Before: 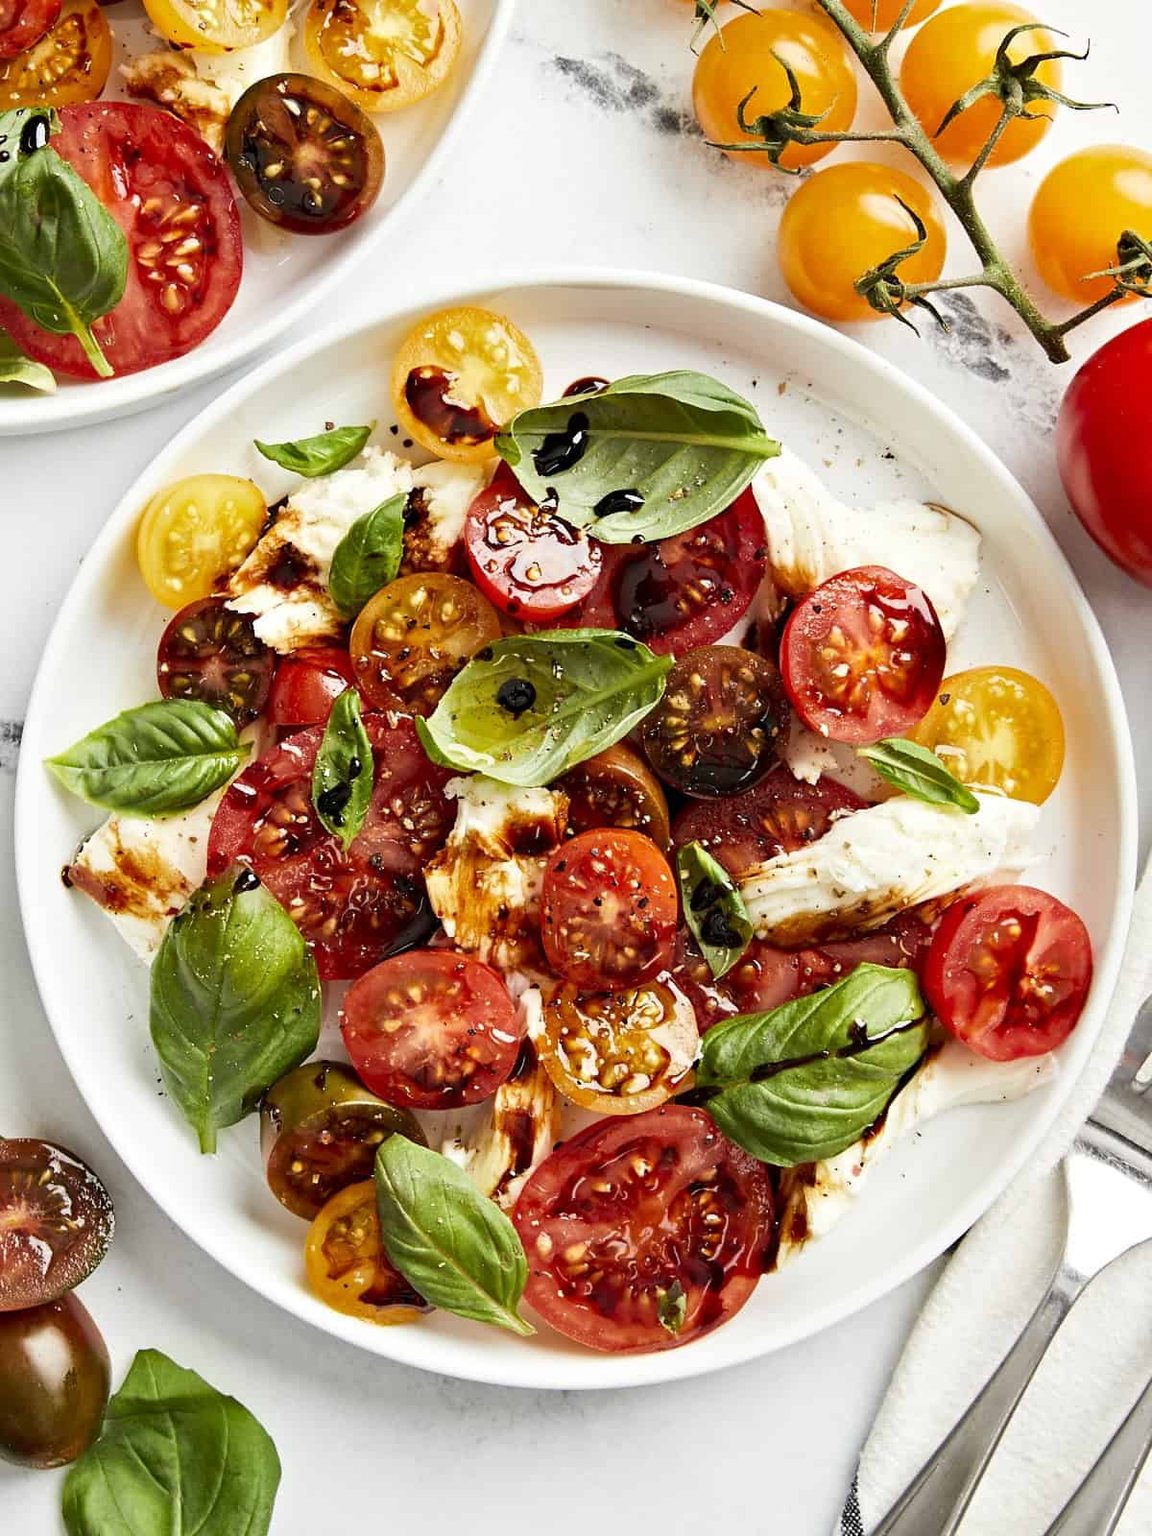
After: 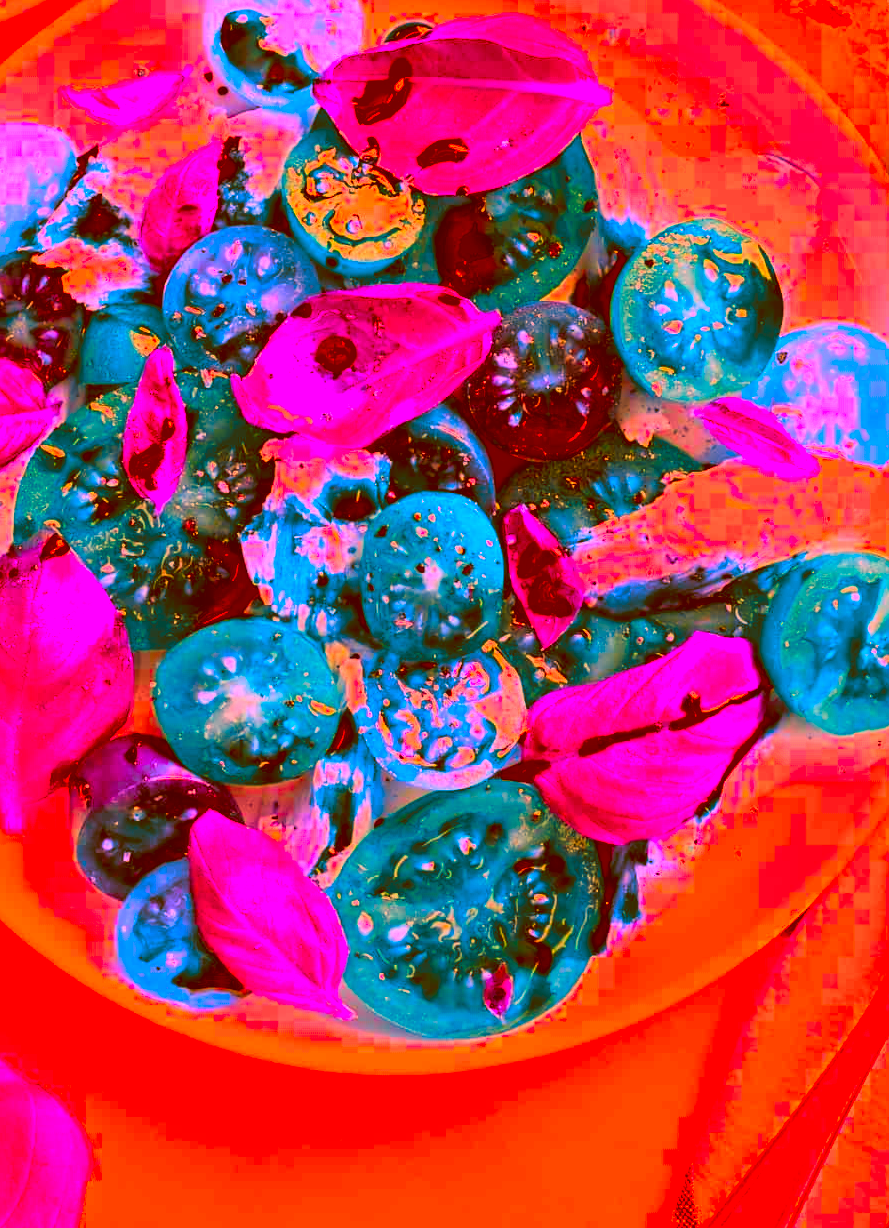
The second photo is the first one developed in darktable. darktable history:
color correction: highlights a* -39.29, highlights b* -39.31, shadows a* -39.78, shadows b* -39.33, saturation -3
crop: left 16.863%, top 23.206%, right 9.035%
